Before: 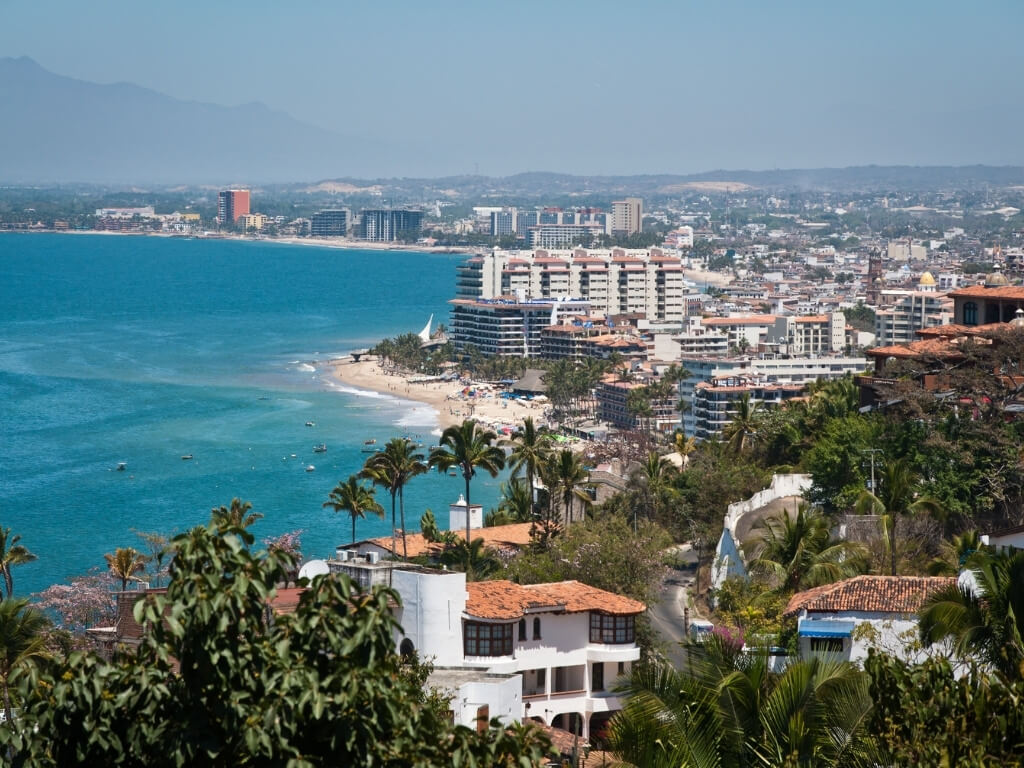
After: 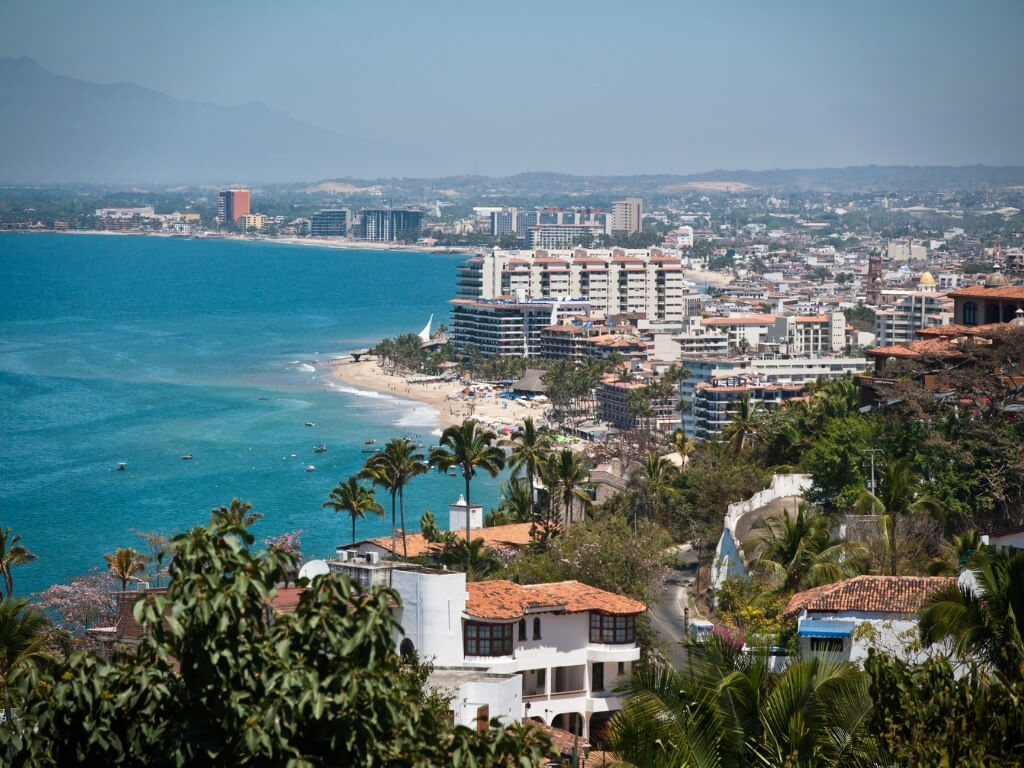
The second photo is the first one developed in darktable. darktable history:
vignetting: saturation 0.038
